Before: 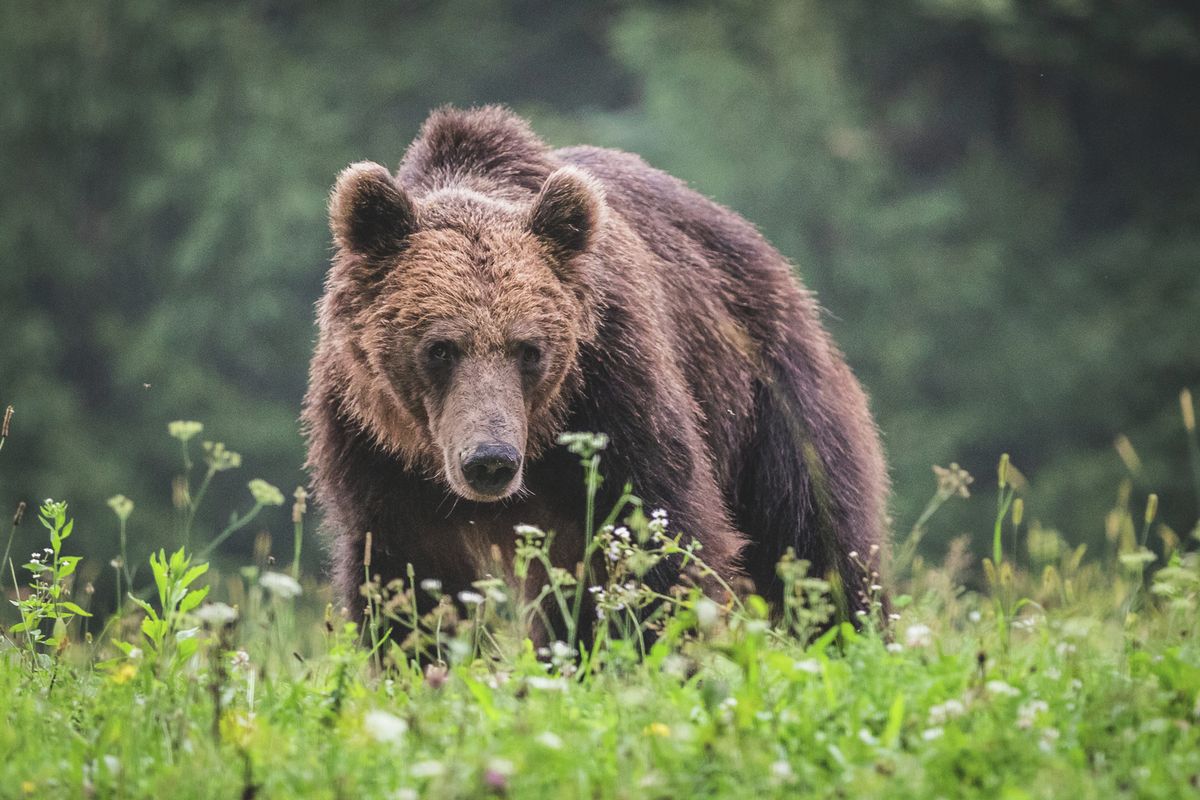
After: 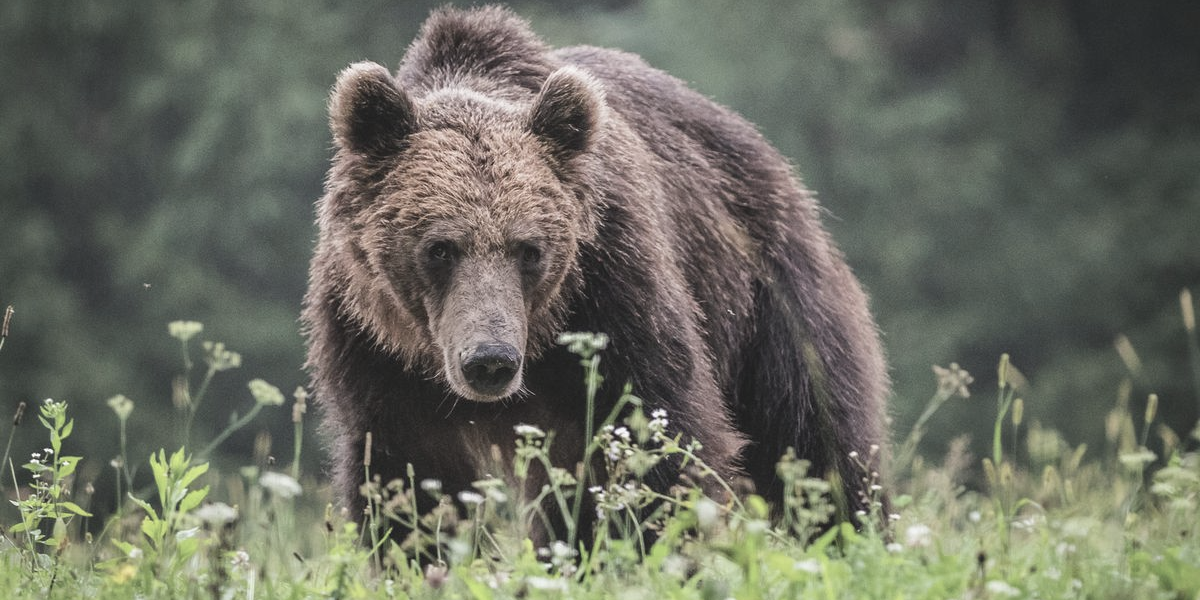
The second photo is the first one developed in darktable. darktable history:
crop and rotate: top 12.5%, bottom 12.5%
color correction: saturation 0.57
